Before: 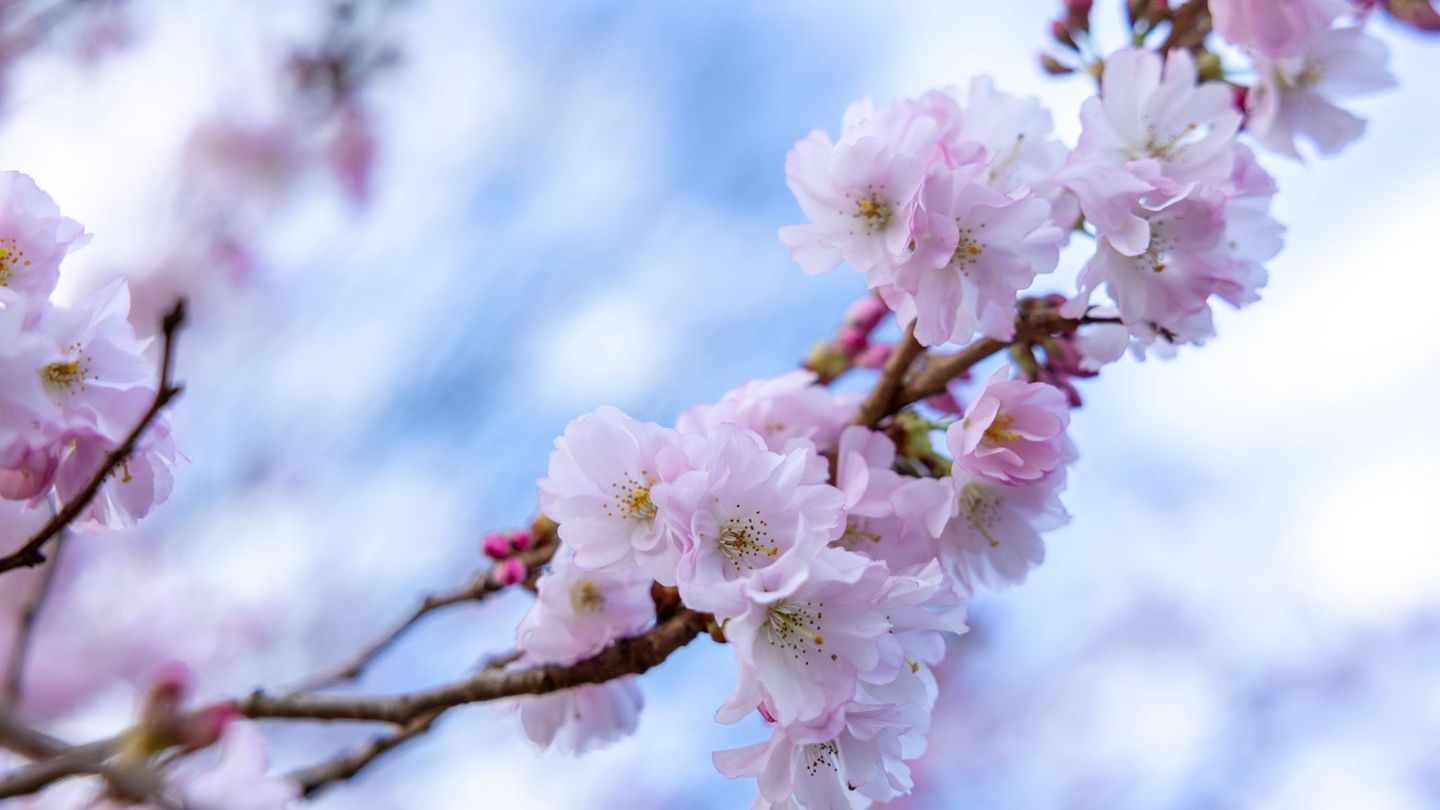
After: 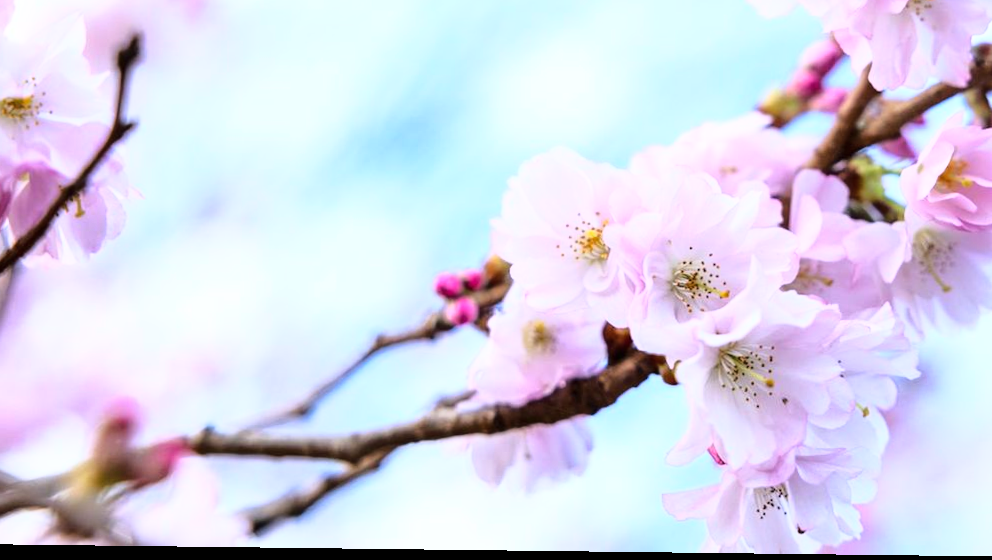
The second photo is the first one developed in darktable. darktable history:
shadows and highlights: shadows 25.25, highlights -25.66, highlights color adjustment 0.325%
crop and rotate: angle -0.696°, left 3.567%, top 32.257%, right 27.966%
base curve: curves: ch0 [(0, 0) (0.026, 0.03) (0.109, 0.232) (0.351, 0.748) (0.669, 0.968) (1, 1)]
